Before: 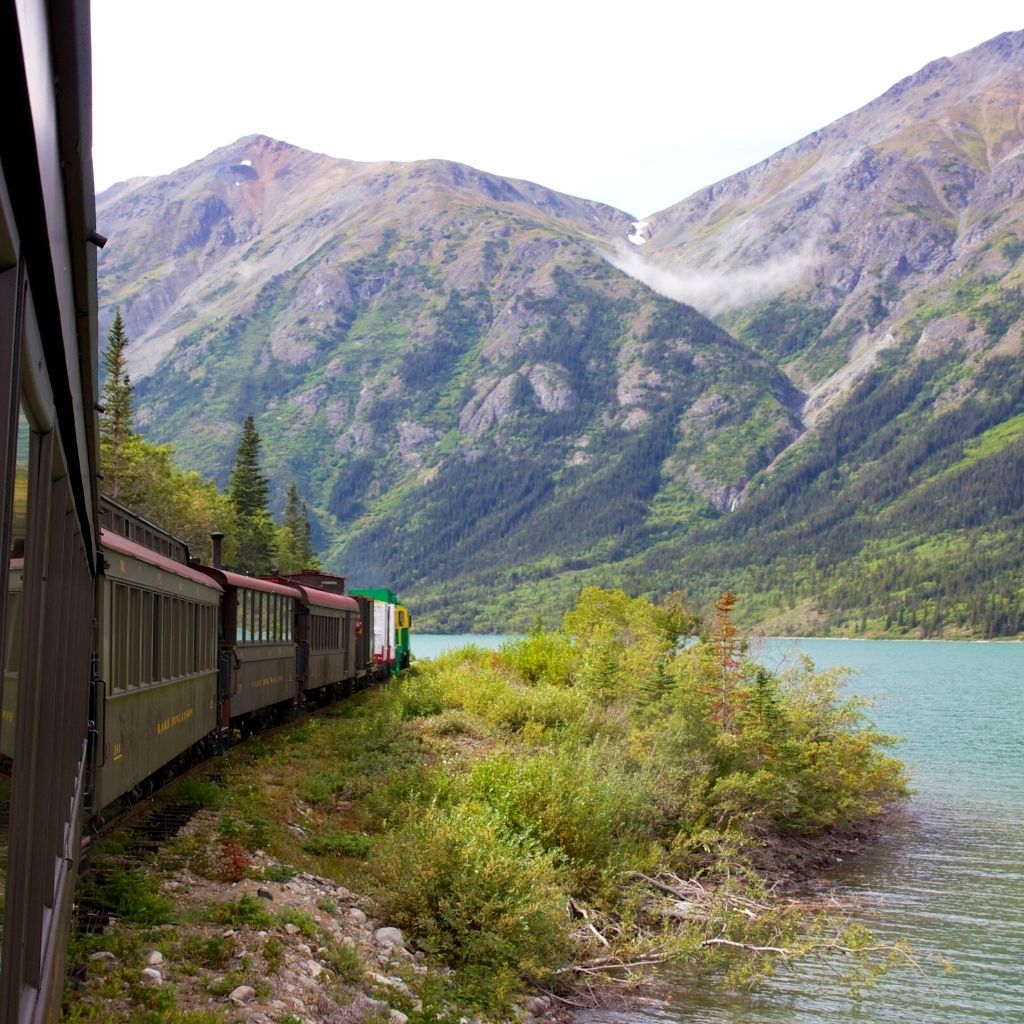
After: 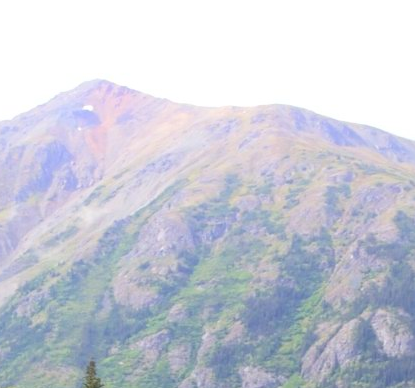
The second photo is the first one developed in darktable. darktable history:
bloom: size 40%
crop: left 15.452%, top 5.459%, right 43.956%, bottom 56.62%
